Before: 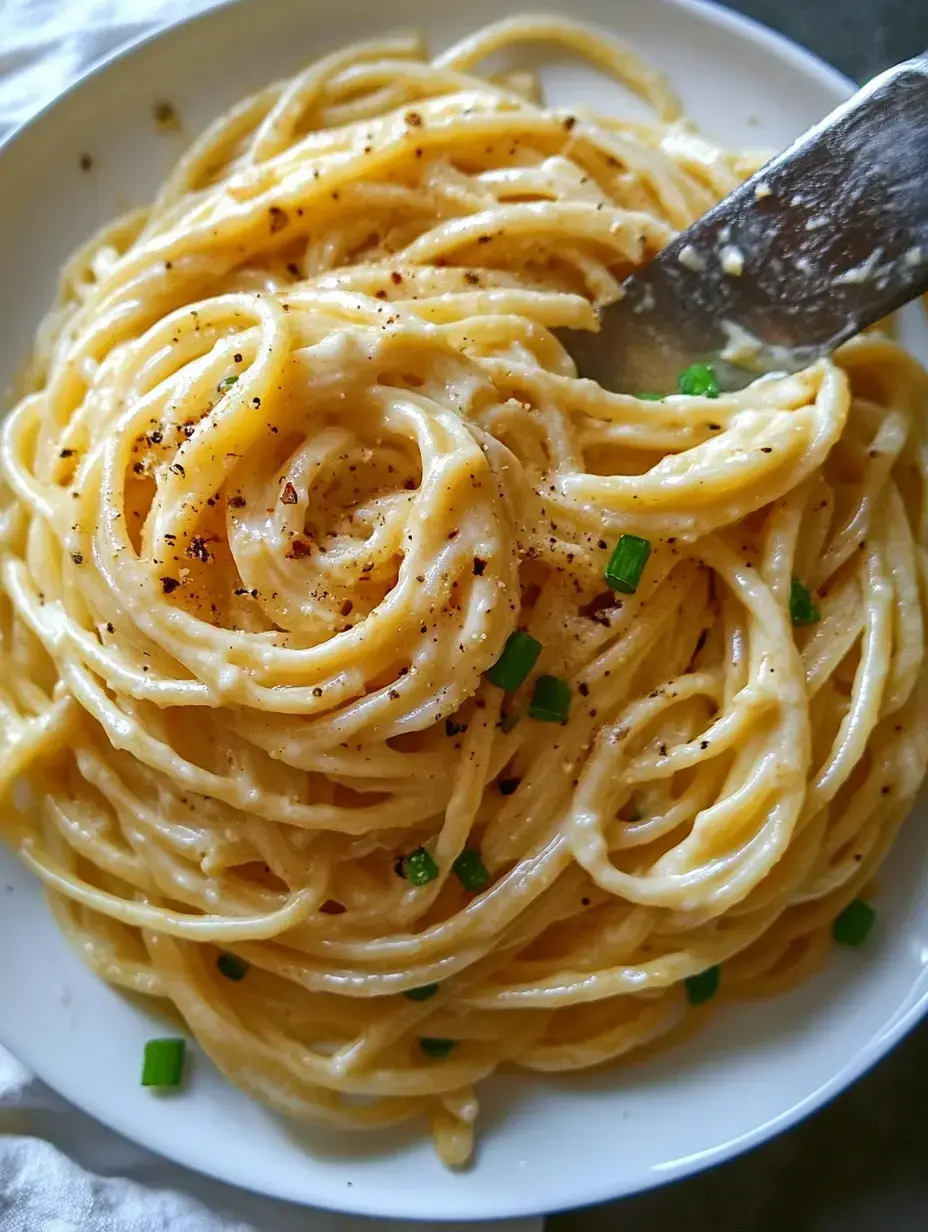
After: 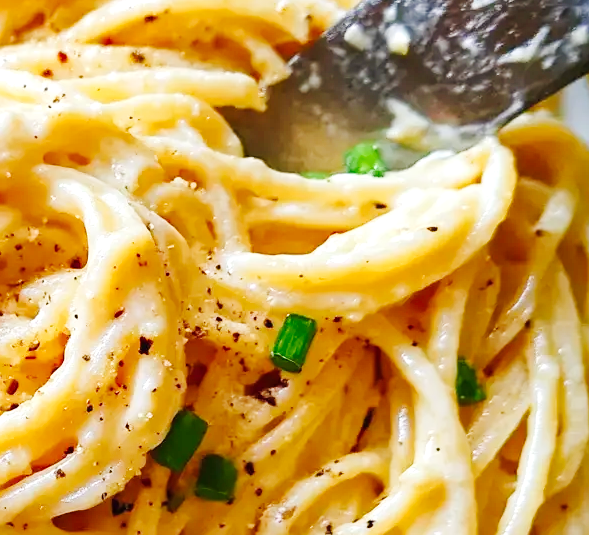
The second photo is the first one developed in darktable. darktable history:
crop: left 36.083%, top 17.968%, right 0.402%, bottom 38.548%
tone curve: curves: ch0 [(0, 0) (0.11, 0.081) (0.256, 0.259) (0.398, 0.475) (0.498, 0.611) (0.65, 0.757) (0.835, 0.883) (1, 0.961)]; ch1 [(0, 0) (0.346, 0.307) (0.408, 0.369) (0.453, 0.457) (0.482, 0.479) (0.502, 0.498) (0.521, 0.51) (0.553, 0.554) (0.618, 0.65) (0.693, 0.727) (1, 1)]; ch2 [(0, 0) (0.366, 0.337) (0.434, 0.46) (0.485, 0.494) (0.5, 0.494) (0.511, 0.508) (0.537, 0.55) (0.579, 0.599) (0.621, 0.693) (1, 1)], preserve colors none
exposure: black level correction 0, exposure 0.696 EV, compensate exposure bias true, compensate highlight preservation false
